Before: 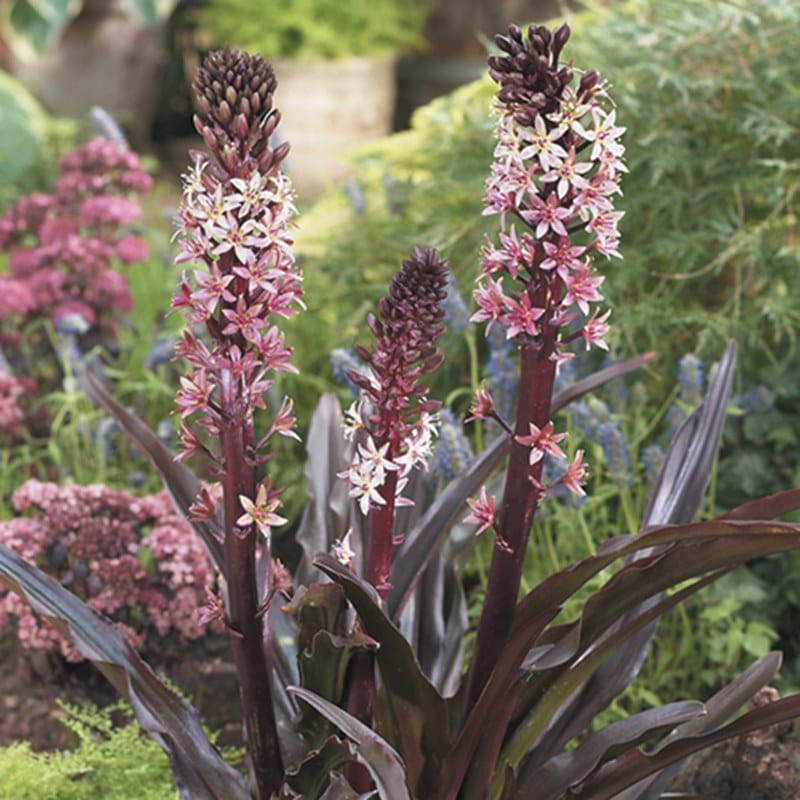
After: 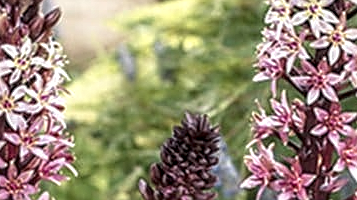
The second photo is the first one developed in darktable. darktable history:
local contrast: highlights 12%, shadows 38%, detail 183%, midtone range 0.471
sharpen: on, module defaults
crop: left 28.64%, top 16.832%, right 26.637%, bottom 58.055%
